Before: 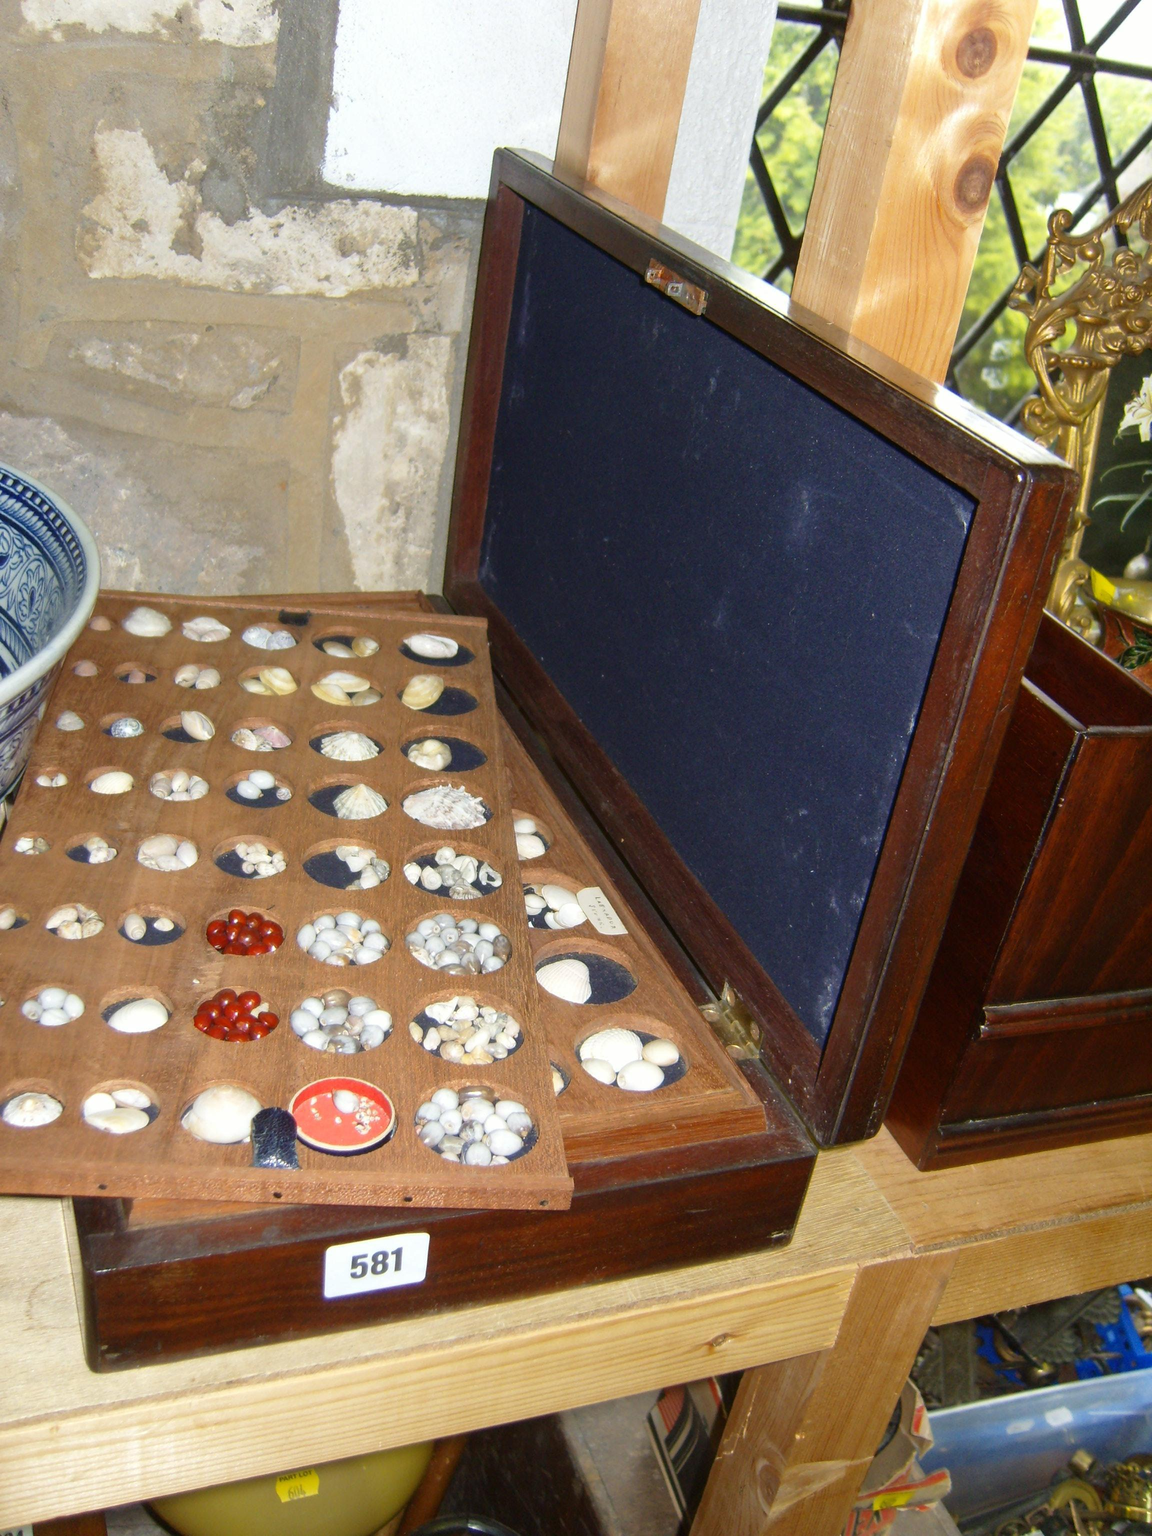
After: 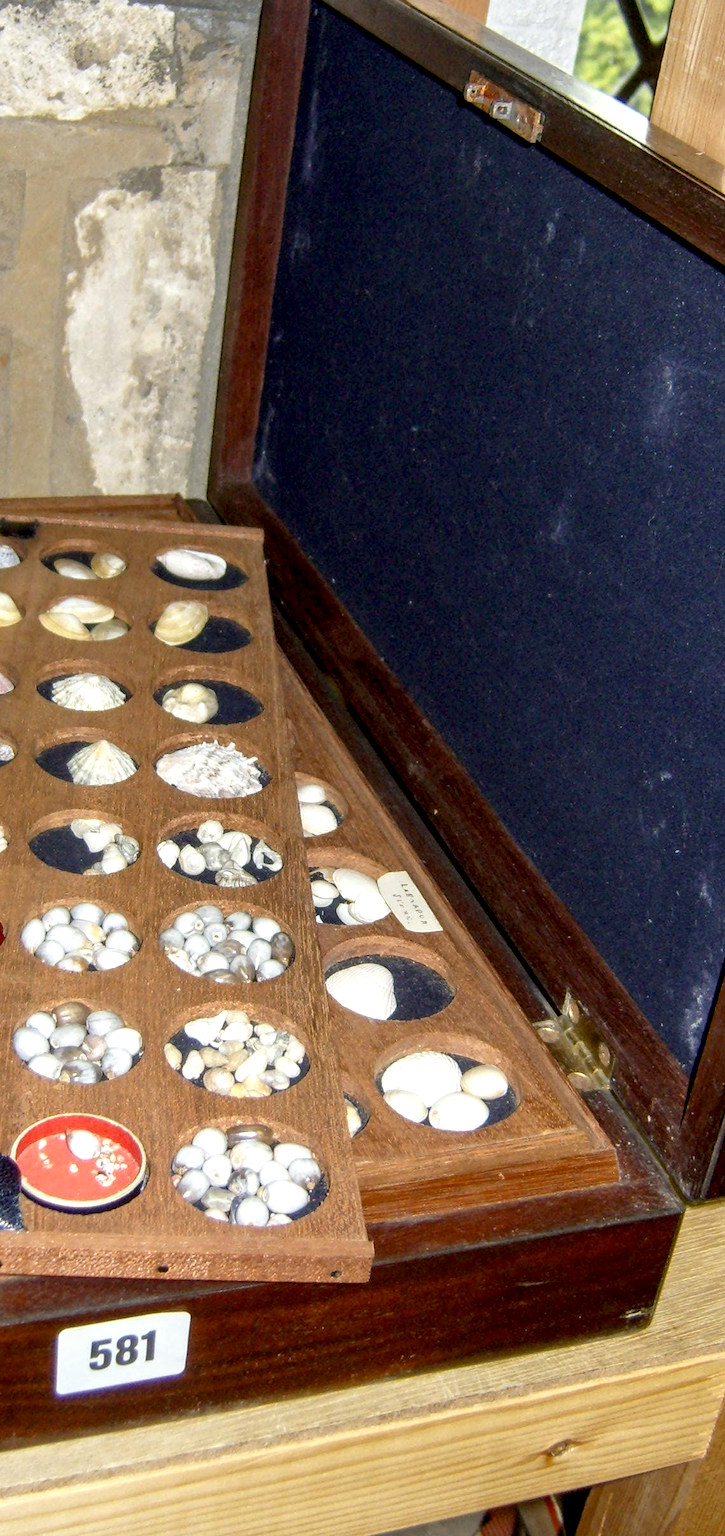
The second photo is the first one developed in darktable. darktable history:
local contrast: highlights 59%, detail 145%
exposure: black level correction 0.009, compensate highlight preservation false
tone equalizer: on, module defaults
crop and rotate: angle 0.02°, left 24.353%, top 13.219%, right 26.156%, bottom 8.224%
